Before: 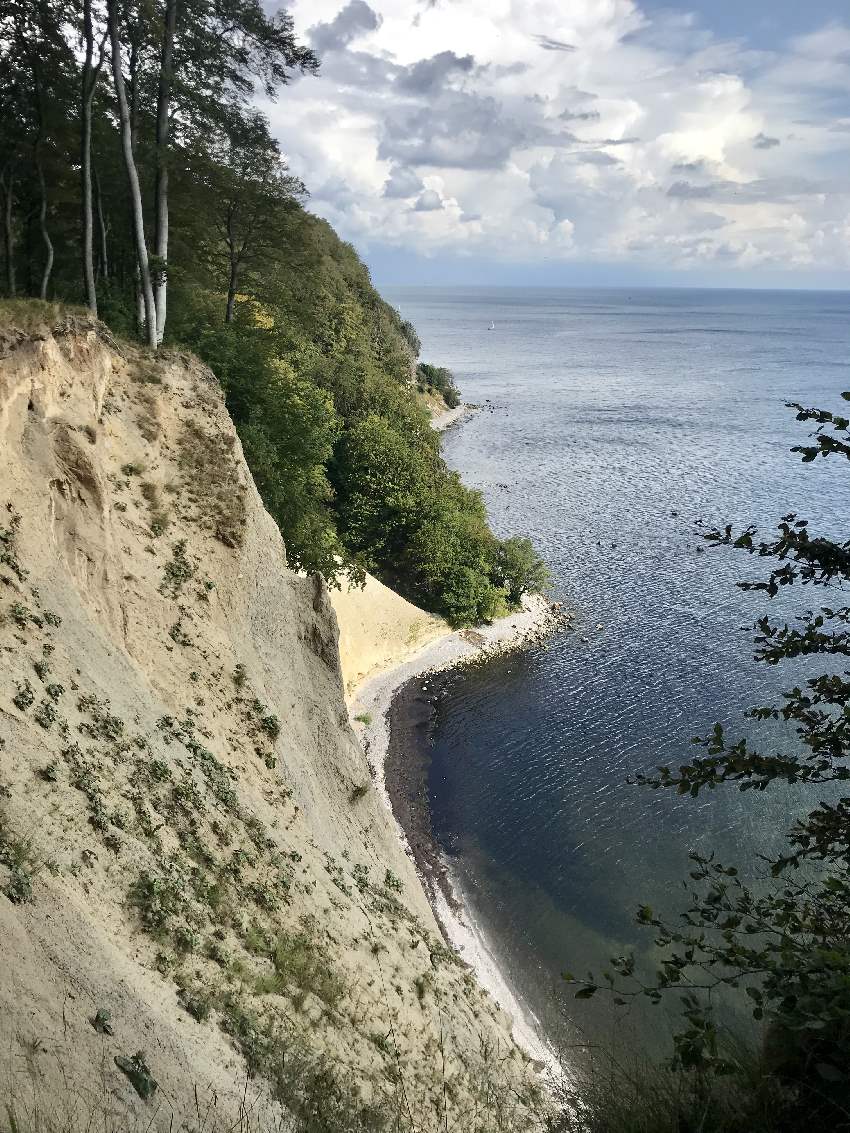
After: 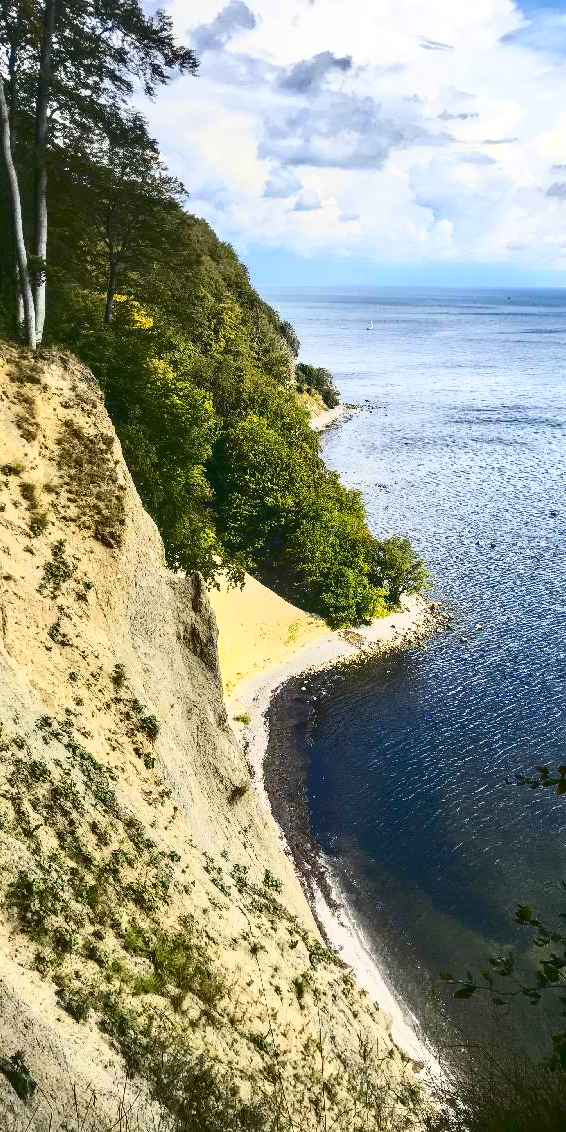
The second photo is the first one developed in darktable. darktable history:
local contrast: on, module defaults
crop and rotate: left 14.292%, right 19.041%
contrast brightness saturation: contrast 0.13, brightness -0.05, saturation 0.16
tone curve: curves: ch0 [(0, 0.058) (0.198, 0.188) (0.512, 0.582) (0.625, 0.754) (0.81, 0.934) (1, 1)], color space Lab, linked channels, preserve colors none
color contrast: green-magenta contrast 0.85, blue-yellow contrast 1.25, unbound 0
tone equalizer: on, module defaults
